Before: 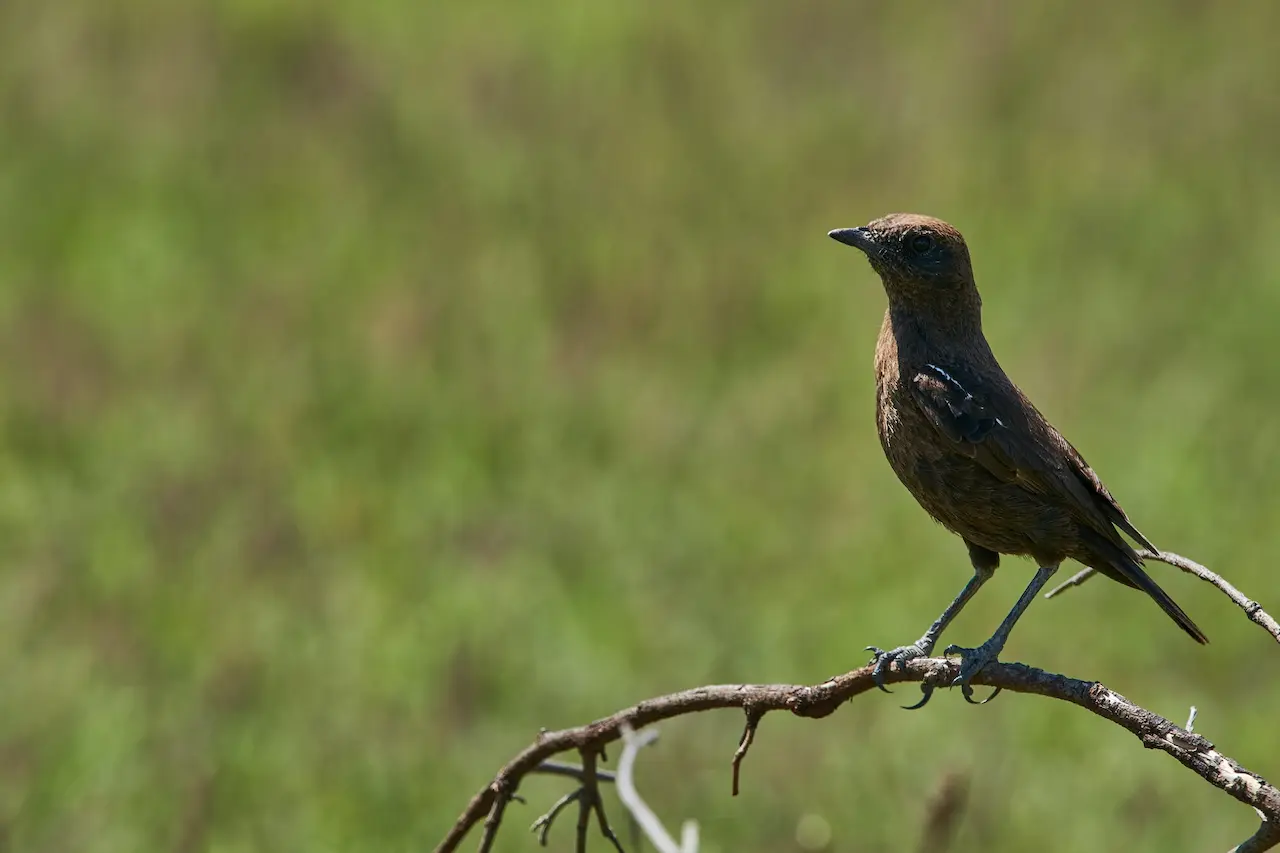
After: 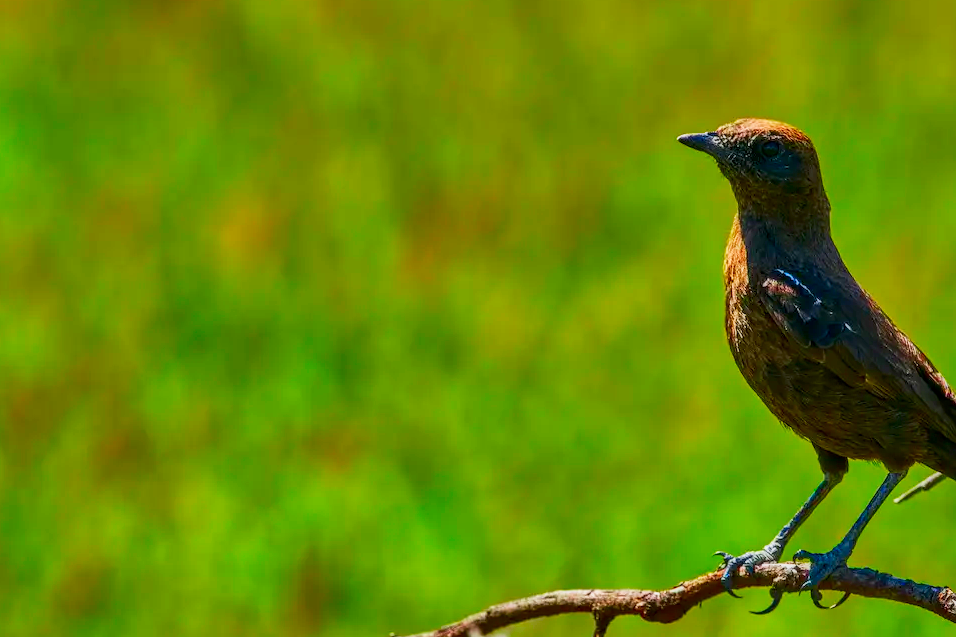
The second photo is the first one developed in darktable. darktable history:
local contrast: detail 160%
crop and rotate: left 11.831%, top 11.346%, right 13.429%, bottom 13.899%
color correction: saturation 2.15
contrast brightness saturation: contrast -0.19, saturation 0.19
exposure: exposure -0.177 EV, compensate highlight preservation false
base curve: curves: ch0 [(0, 0) (0.088, 0.125) (0.176, 0.251) (0.354, 0.501) (0.613, 0.749) (1, 0.877)], preserve colors none
